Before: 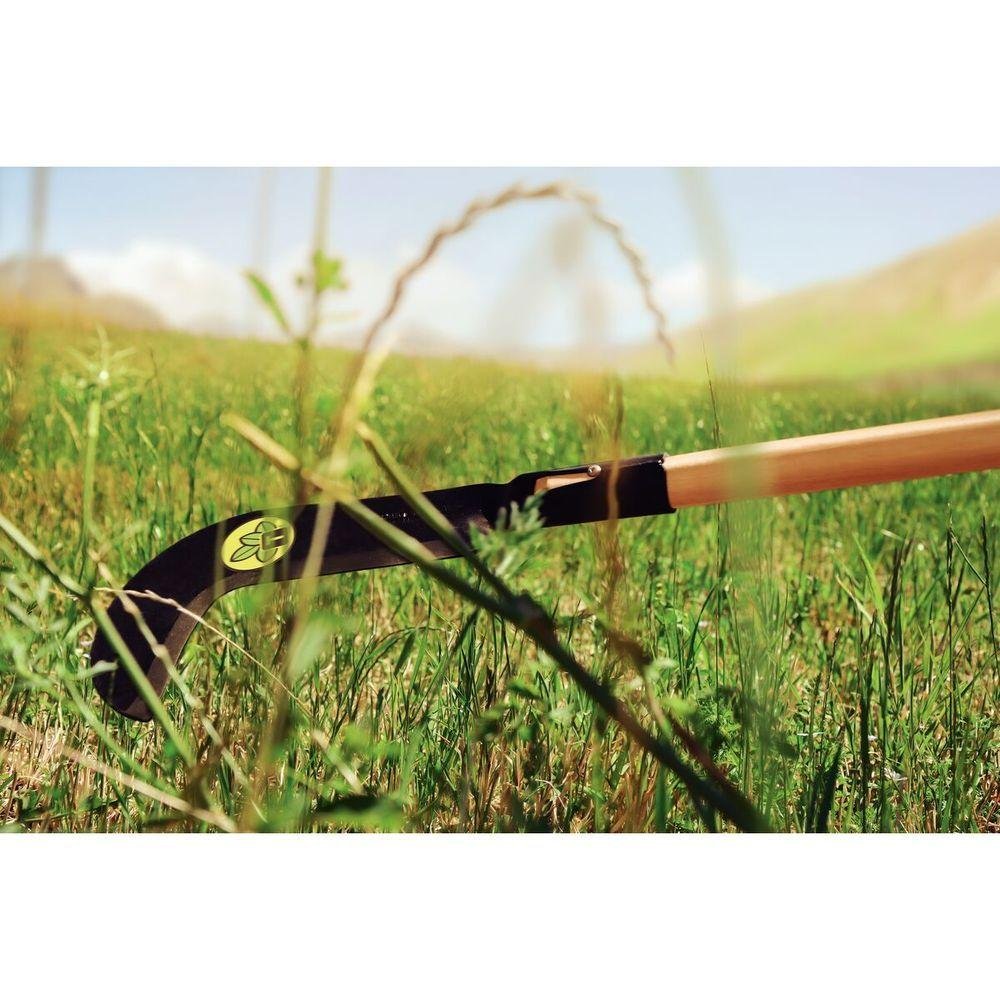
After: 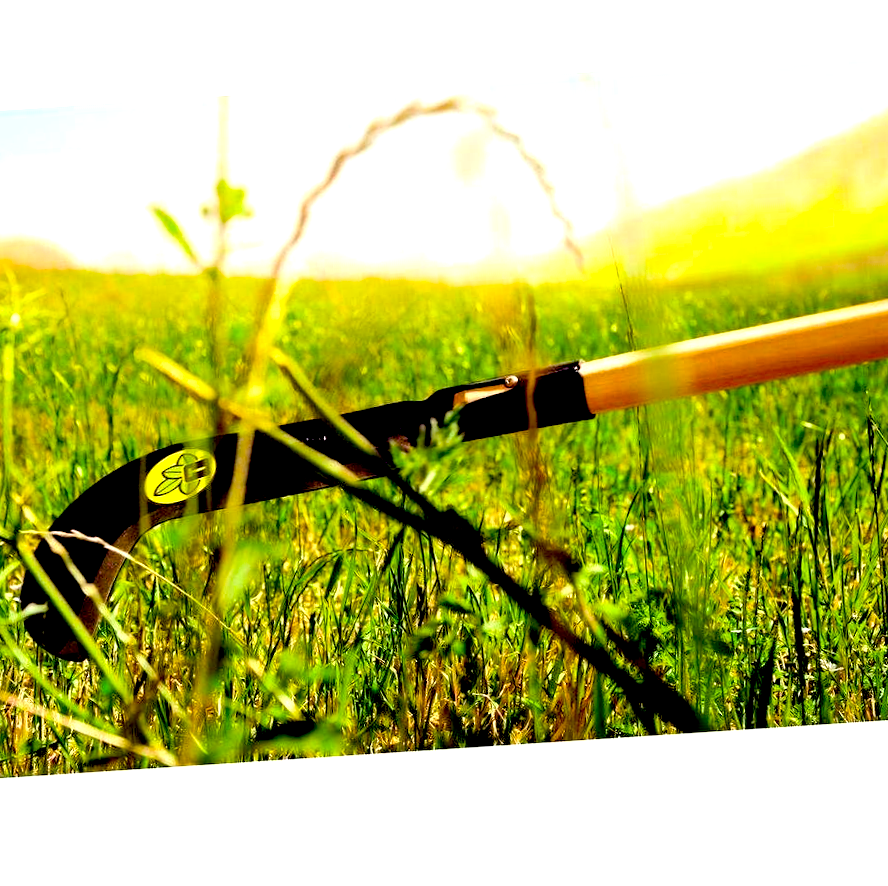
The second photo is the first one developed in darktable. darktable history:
exposure: black level correction 0.033, exposure 0.304 EV, compensate exposure bias true, compensate highlight preservation false
color balance rgb: shadows lift › hue 87.56°, linear chroma grading › global chroma 19.971%, perceptual saturation grading › global saturation 25.597%, perceptual brilliance grading › highlights 11.211%
crop and rotate: angle 3.74°, left 5.51%, top 5.719%
